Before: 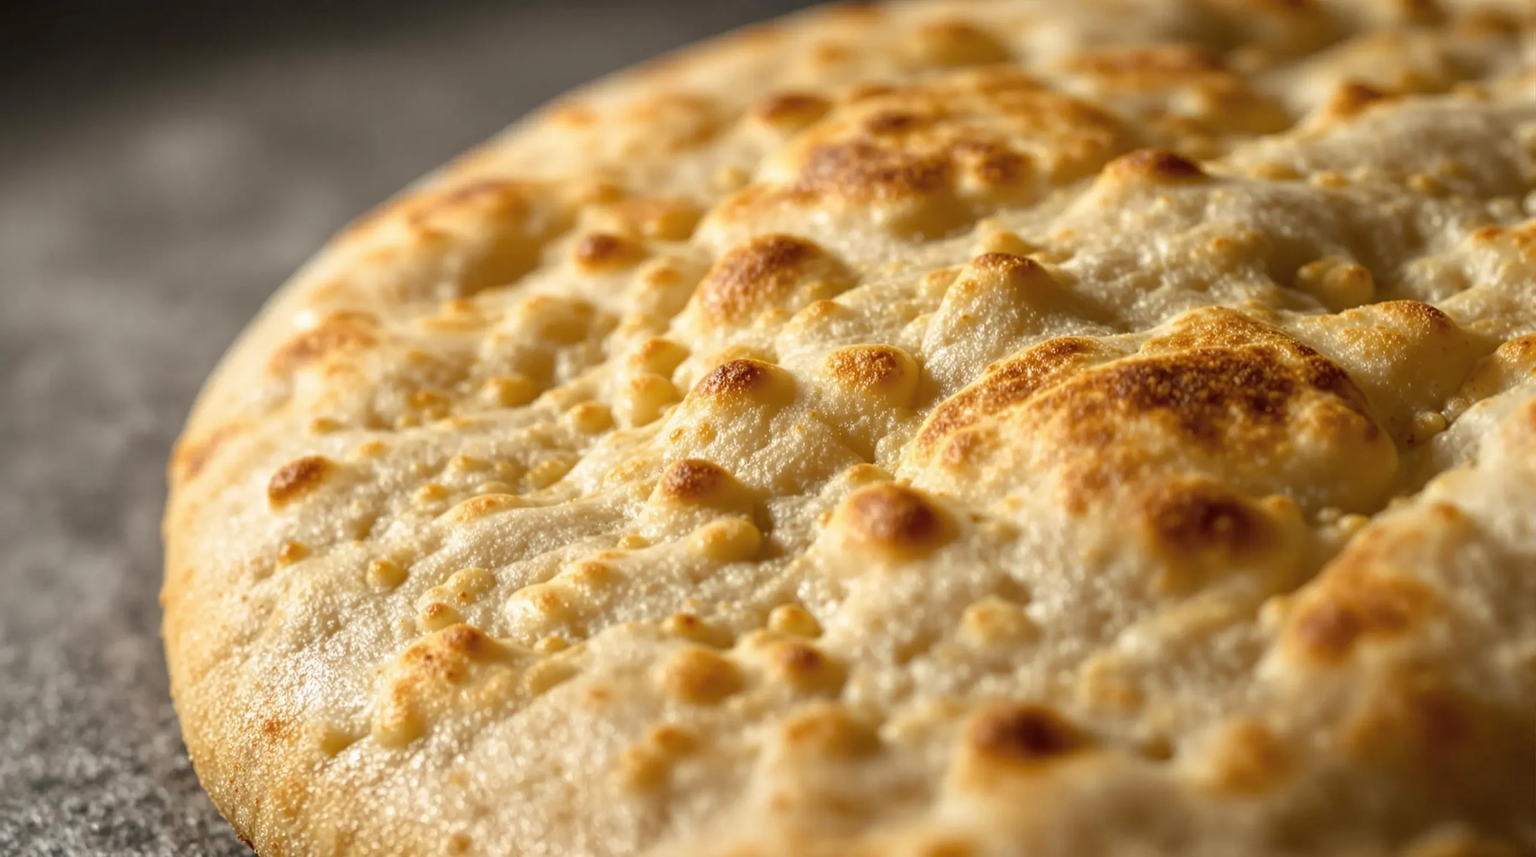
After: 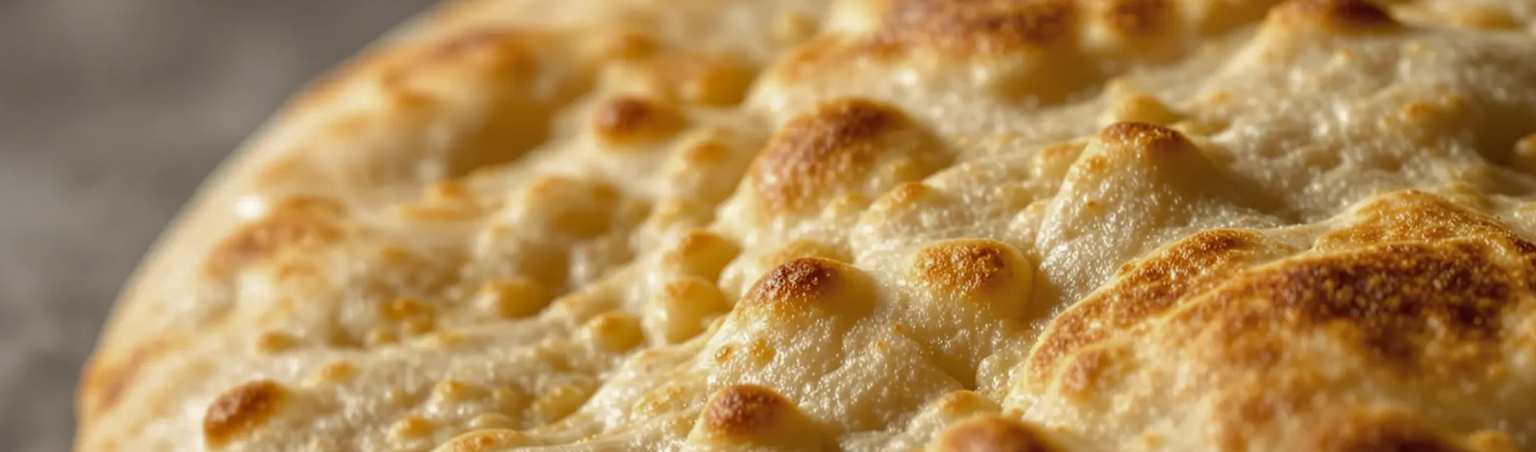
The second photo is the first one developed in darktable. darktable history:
rgb curve: curves: ch0 [(0, 0) (0.175, 0.154) (0.785, 0.663) (1, 1)]
shadows and highlights: radius 125.46, shadows 30.51, highlights -30.51, low approximation 0.01, soften with gaussian
crop: left 7.036%, top 18.398%, right 14.379%, bottom 40.043%
